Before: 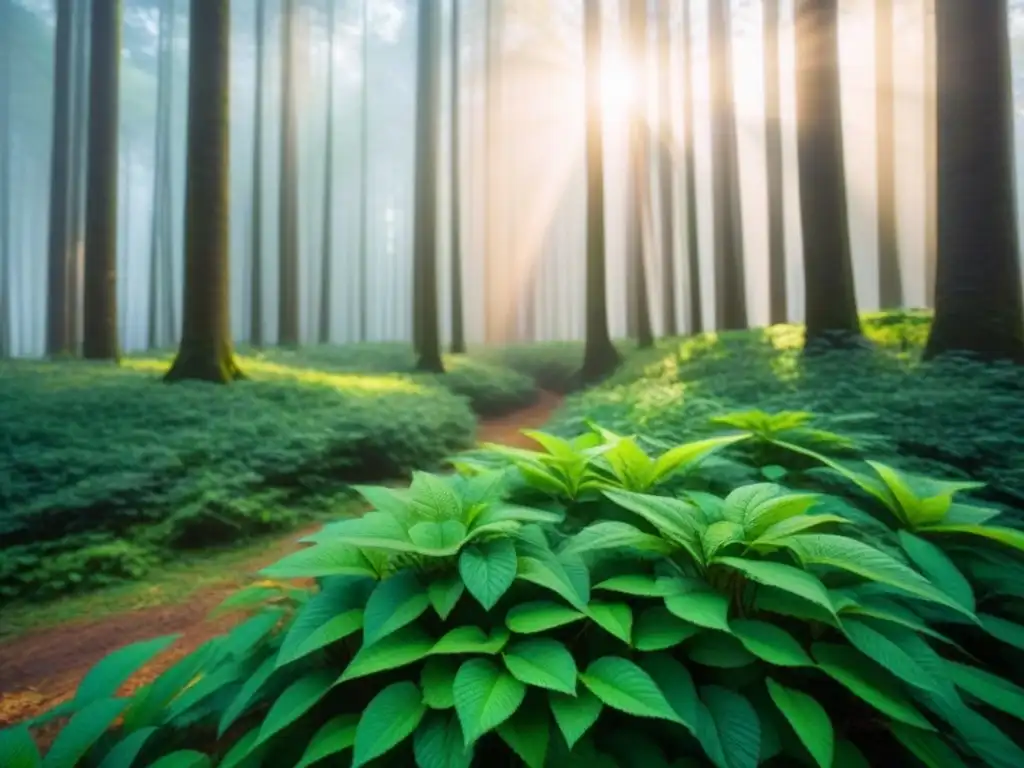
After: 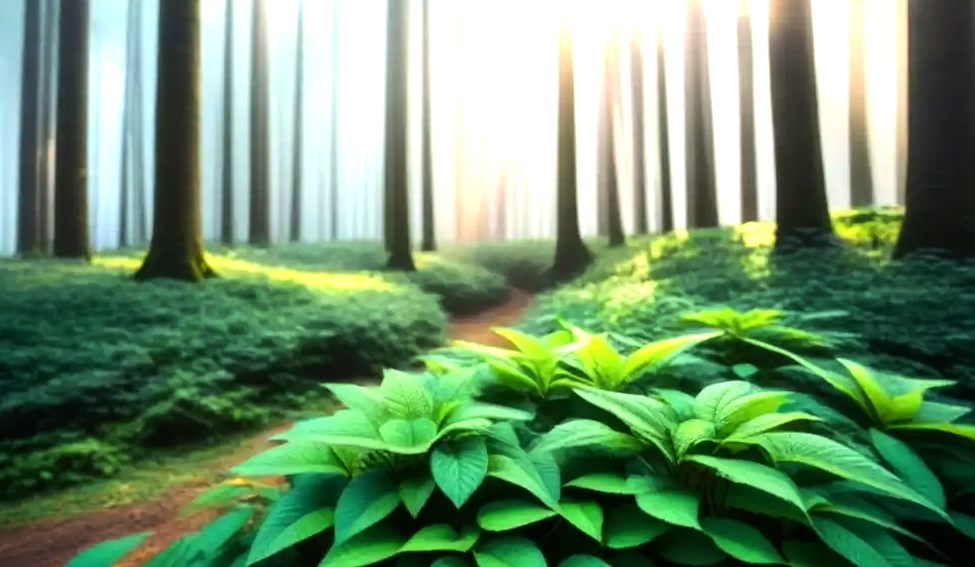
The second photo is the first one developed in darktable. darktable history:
tone equalizer: -8 EV -1.11 EV, -7 EV -0.987 EV, -6 EV -0.852 EV, -5 EV -0.567 EV, -3 EV 0.608 EV, -2 EV 0.855 EV, -1 EV 0.998 EV, +0 EV 1.08 EV, edges refinement/feathering 500, mask exposure compensation -1.57 EV, preserve details no
crop and rotate: left 2.84%, top 13.365%, right 1.922%, bottom 12.796%
